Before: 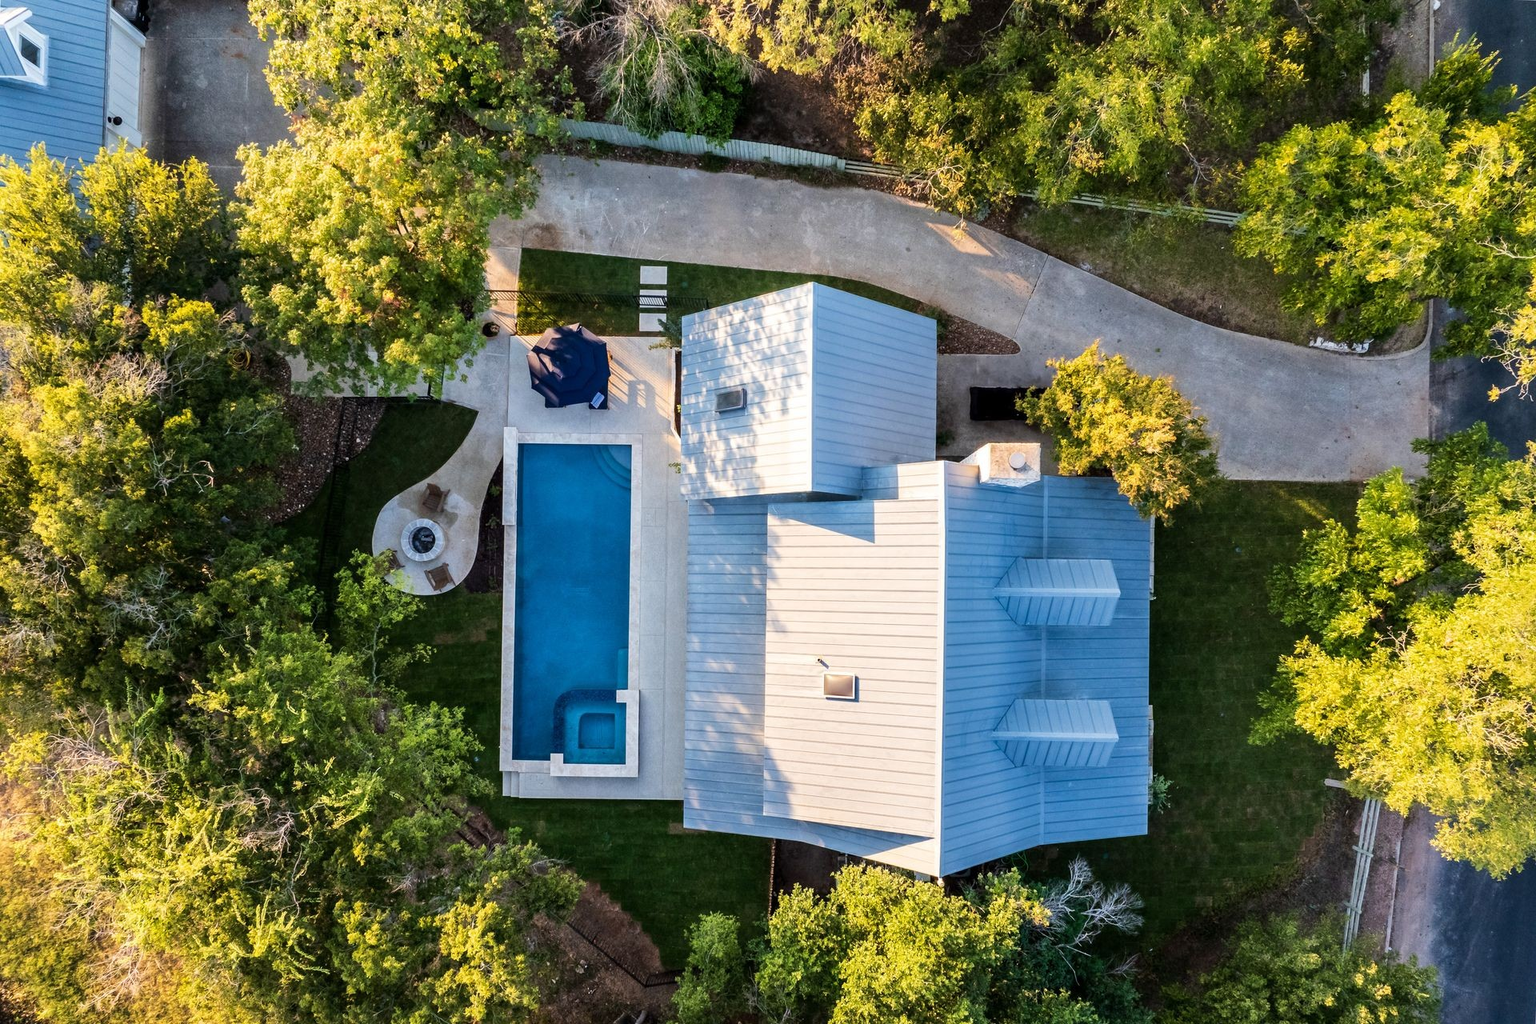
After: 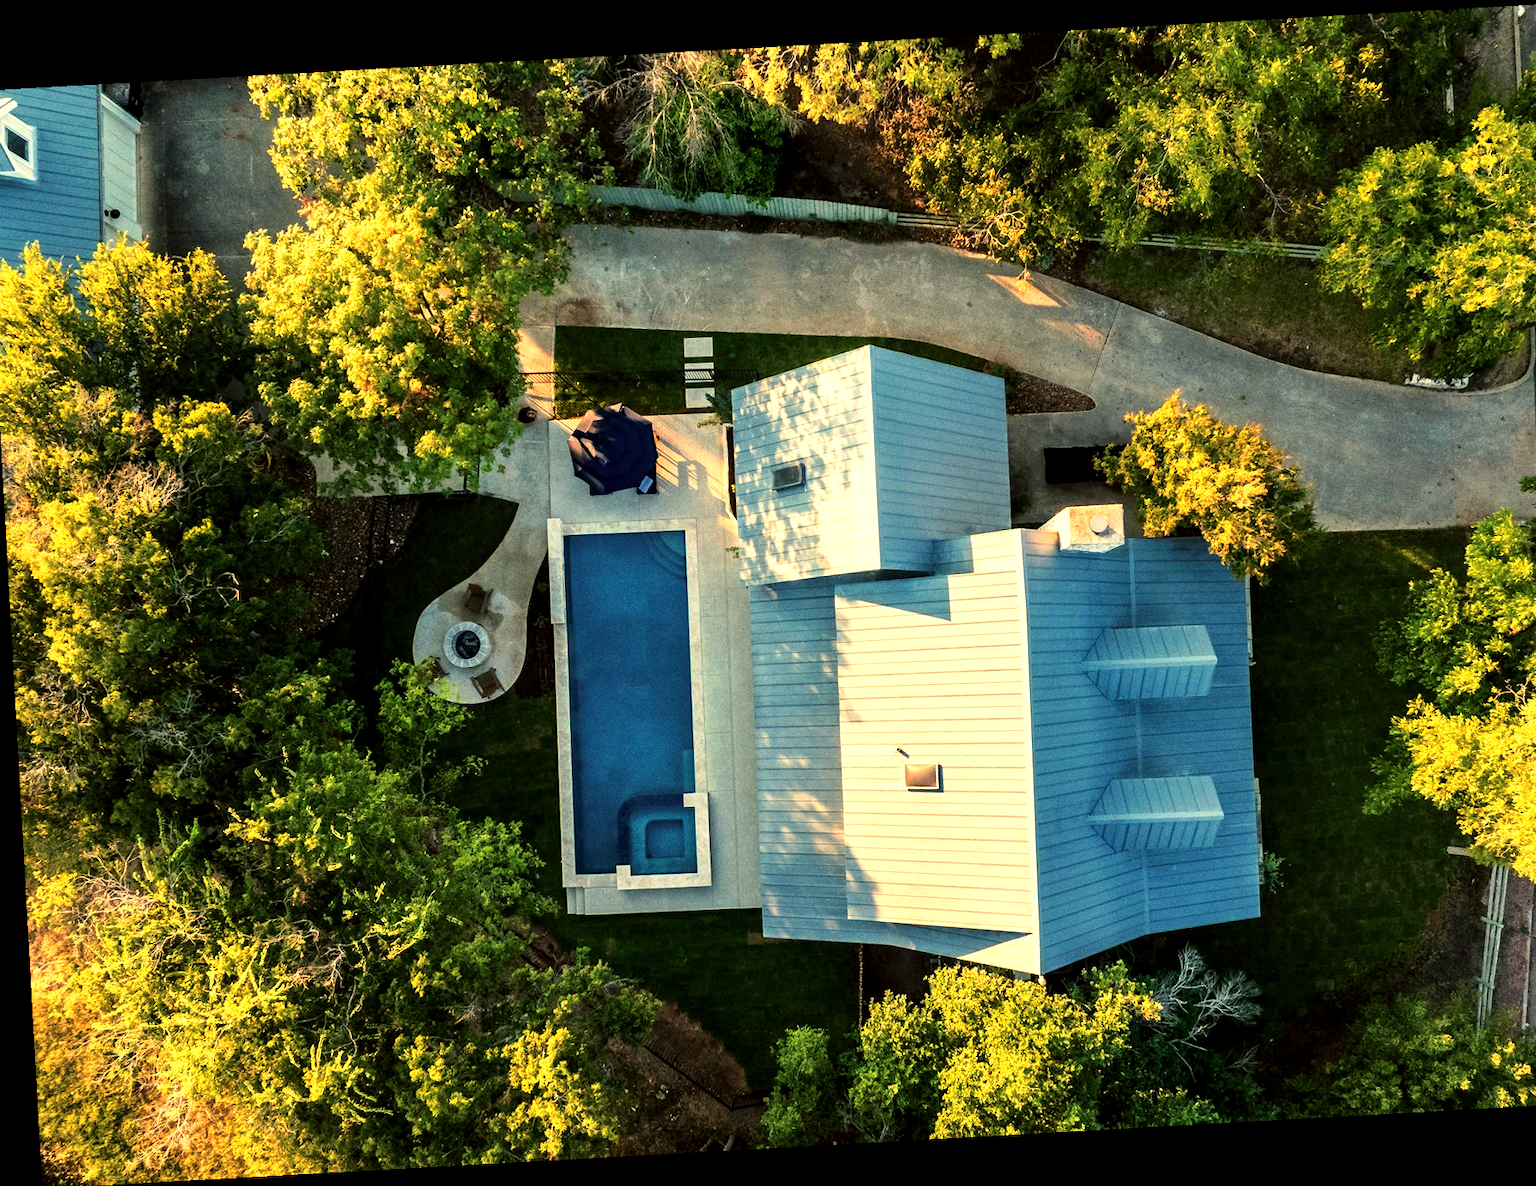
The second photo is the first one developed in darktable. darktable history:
crop and rotate: left 1.088%, right 8.807%
exposure: exposure -0.01 EV, compensate highlight preservation false
color balance: mode lift, gamma, gain (sRGB), lift [1.014, 0.966, 0.918, 0.87], gamma [0.86, 0.734, 0.918, 0.976], gain [1.063, 1.13, 1.063, 0.86]
rotate and perspective: rotation -3.18°, automatic cropping off
grain: coarseness 0.47 ISO
tone curve: curves: ch0 [(0, 0) (0.003, 0.005) (0.011, 0.019) (0.025, 0.04) (0.044, 0.064) (0.069, 0.095) (0.1, 0.129) (0.136, 0.169) (0.177, 0.207) (0.224, 0.247) (0.277, 0.298) (0.335, 0.354) (0.399, 0.416) (0.468, 0.478) (0.543, 0.553) (0.623, 0.634) (0.709, 0.709) (0.801, 0.817) (0.898, 0.912) (1, 1)], preserve colors none
